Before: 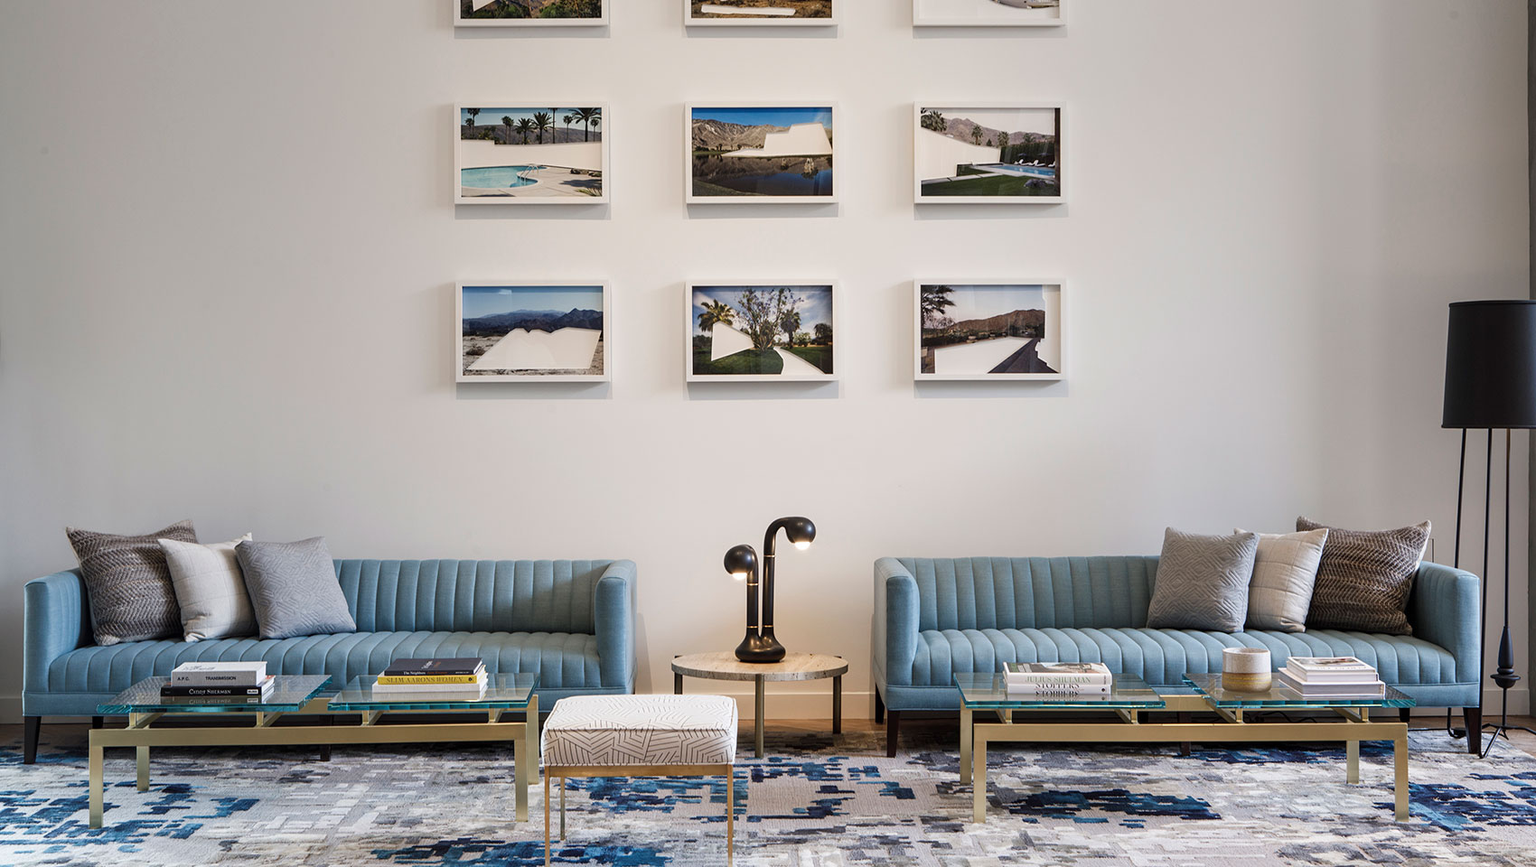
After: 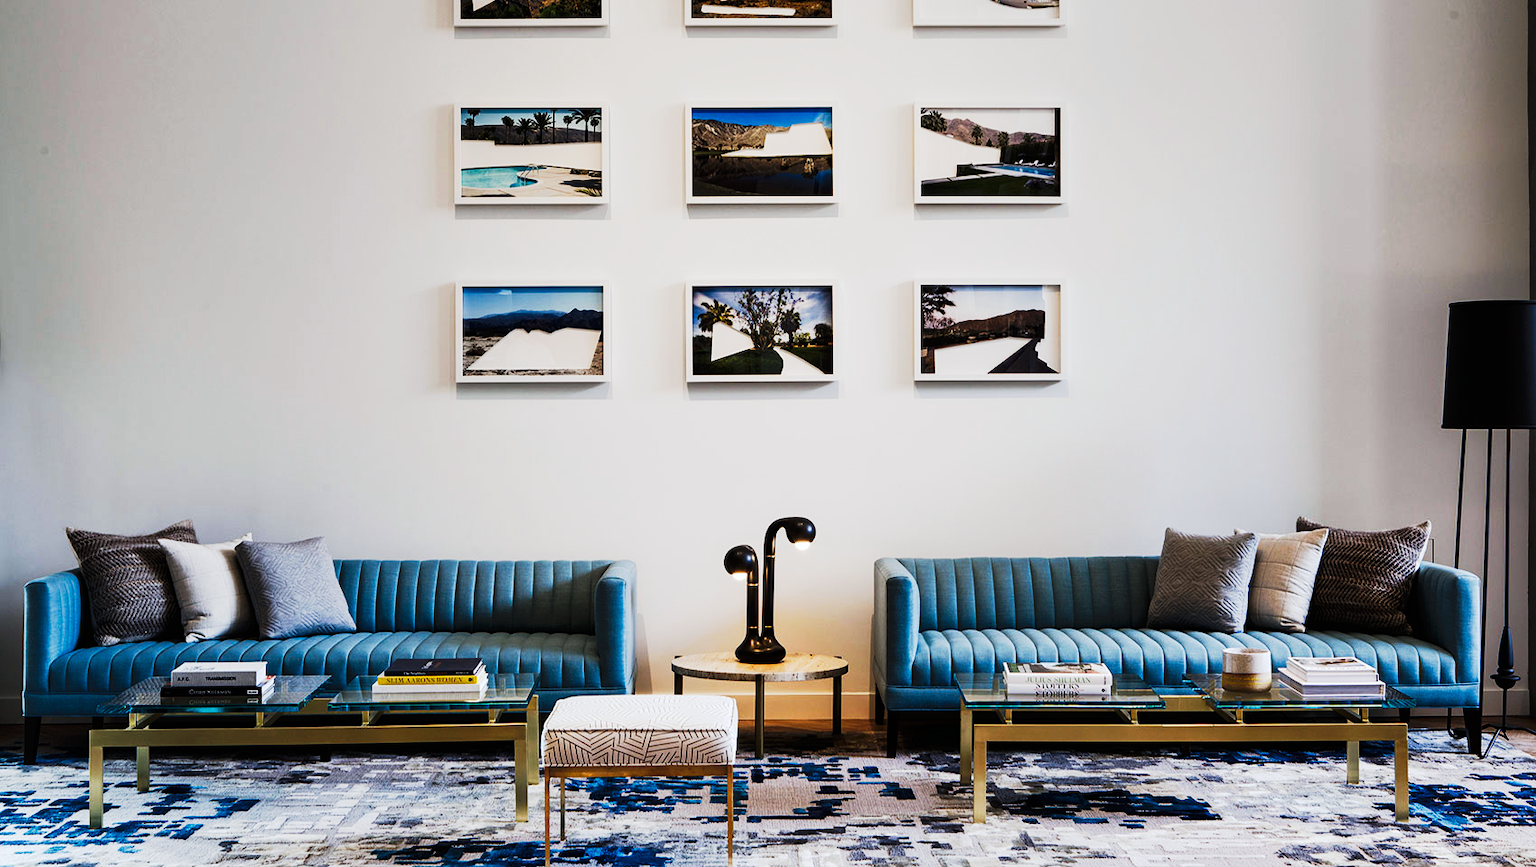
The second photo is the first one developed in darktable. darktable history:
white balance: red 0.982, blue 1.018
tone curve: curves: ch0 [(0, 0) (0.003, 0.005) (0.011, 0.006) (0.025, 0.004) (0.044, 0.004) (0.069, 0.007) (0.1, 0.014) (0.136, 0.018) (0.177, 0.034) (0.224, 0.065) (0.277, 0.089) (0.335, 0.143) (0.399, 0.219) (0.468, 0.327) (0.543, 0.455) (0.623, 0.63) (0.709, 0.786) (0.801, 0.87) (0.898, 0.922) (1, 1)], preserve colors none
